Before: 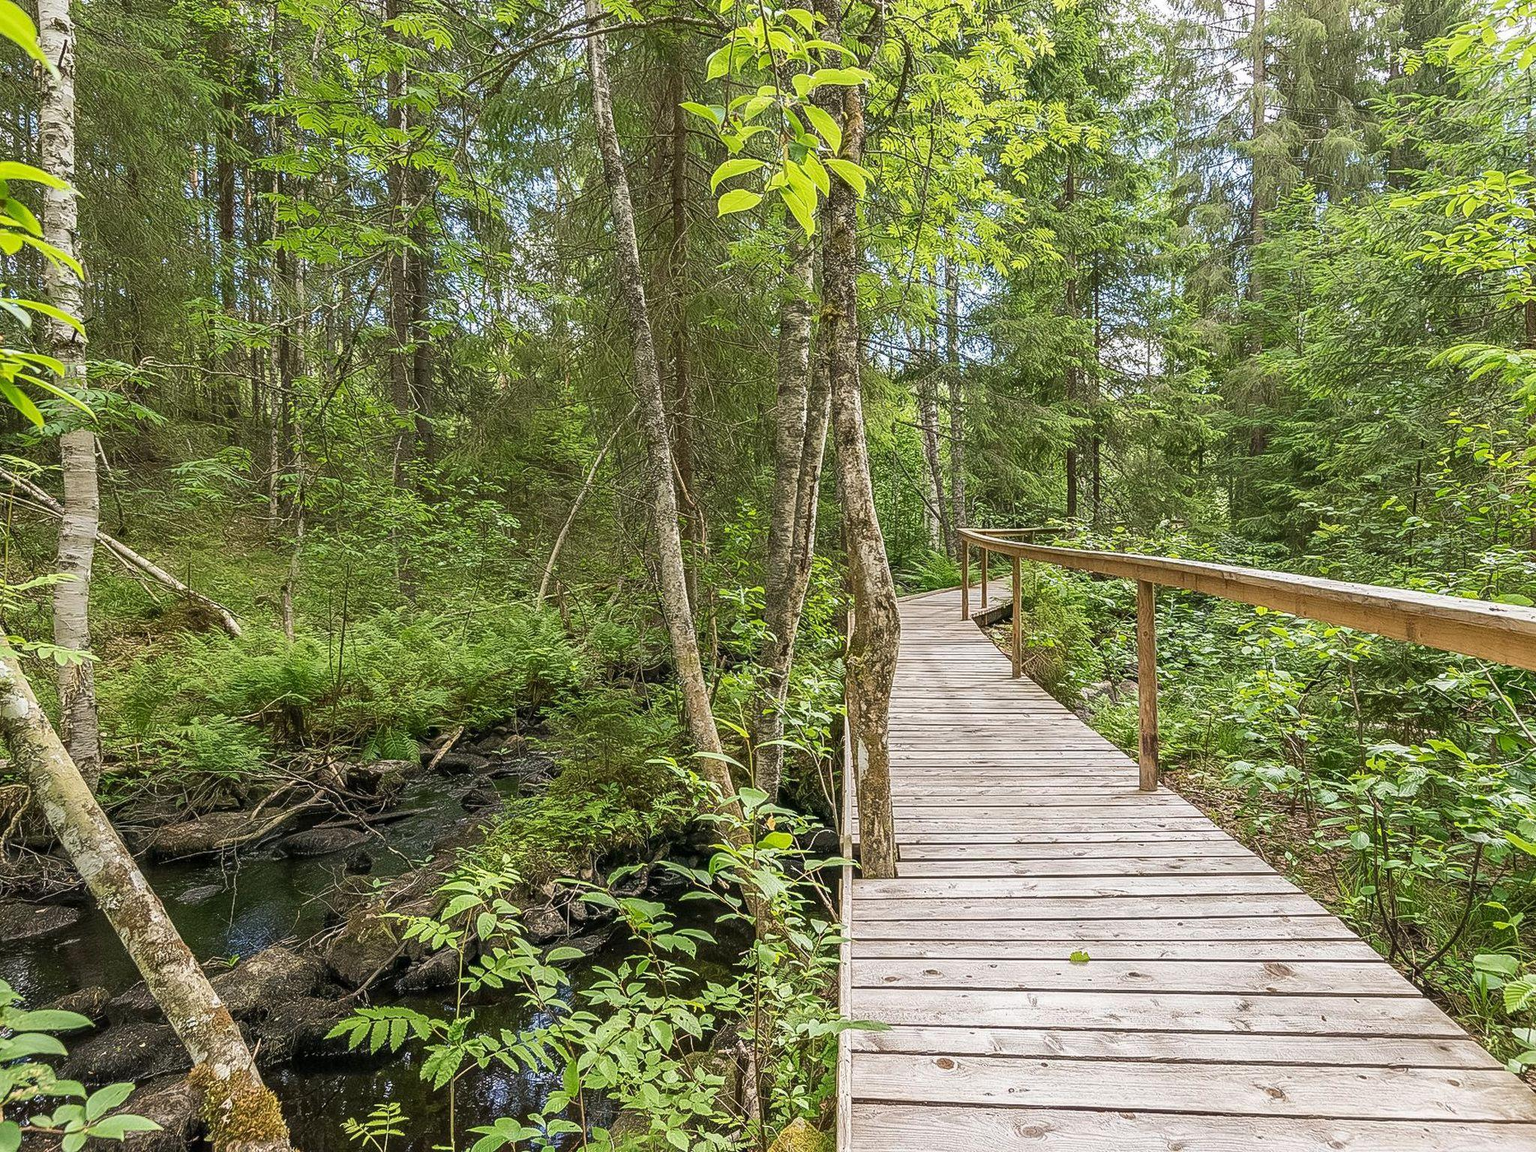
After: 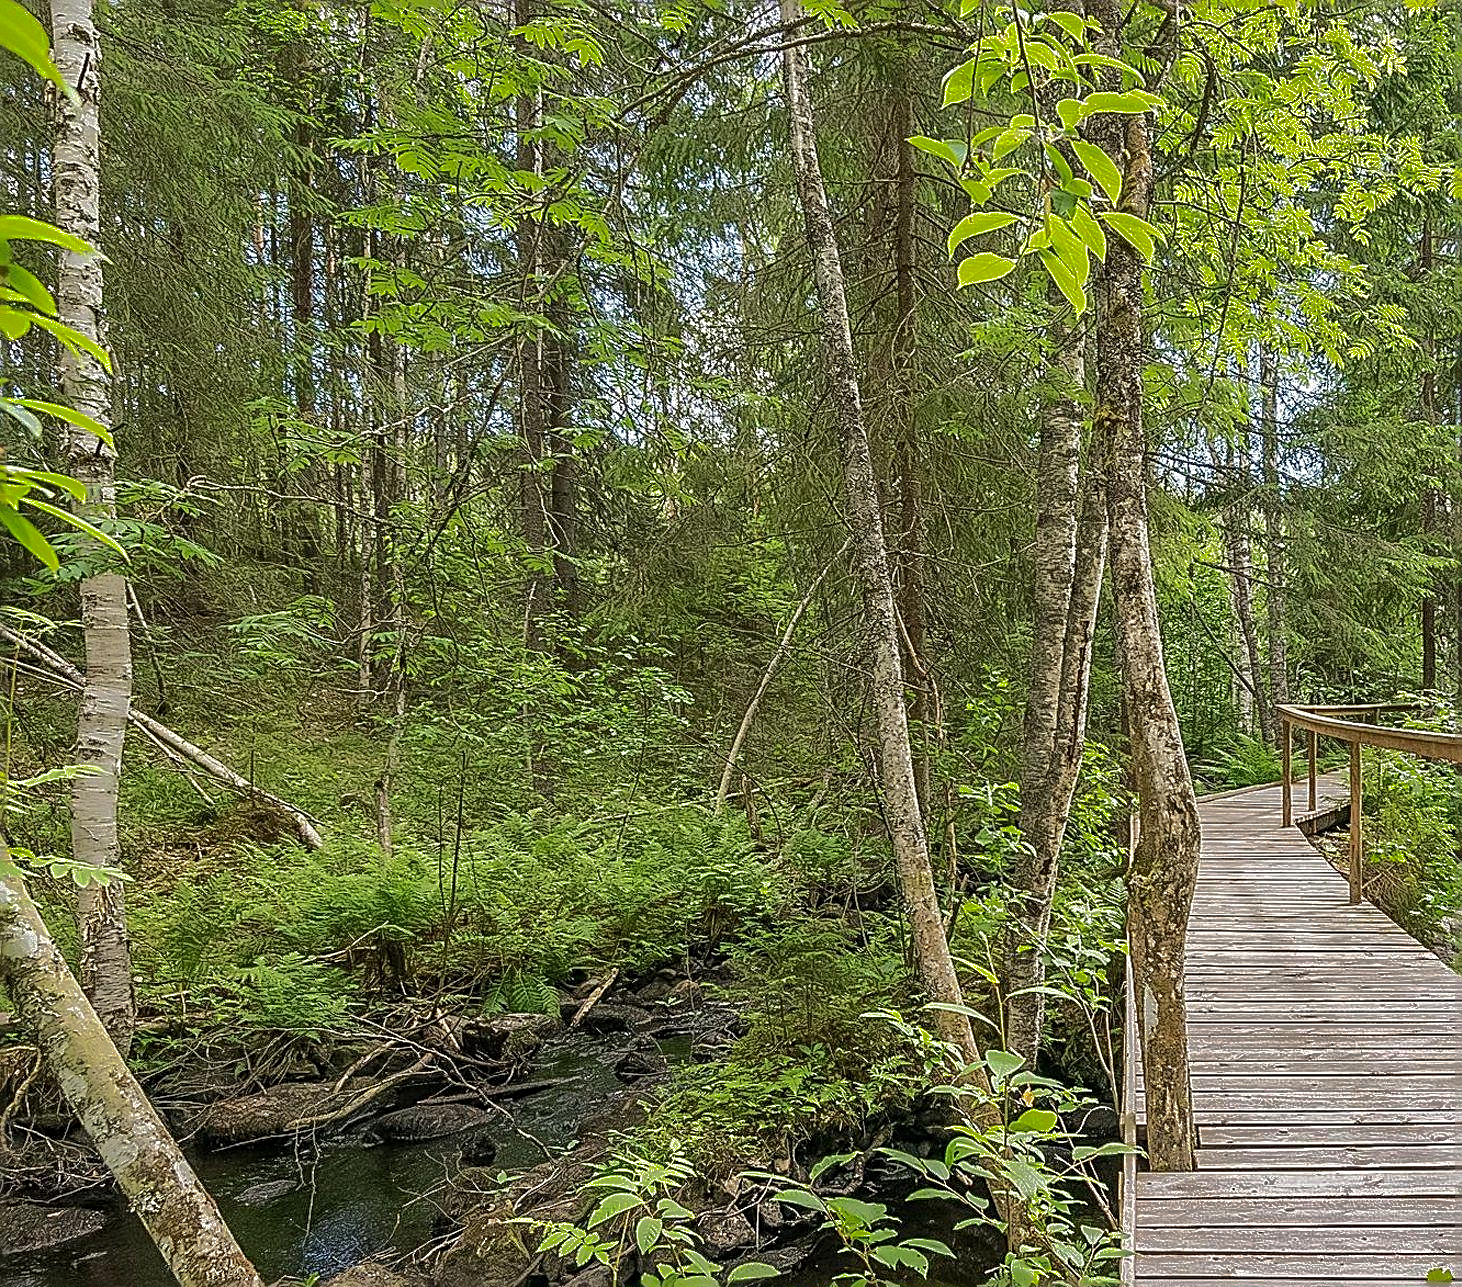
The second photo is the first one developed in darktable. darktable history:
shadows and highlights: shadows -18.77, highlights -73.55
crop: right 28.583%, bottom 16.207%
sharpen: radius 2.552, amount 0.652
